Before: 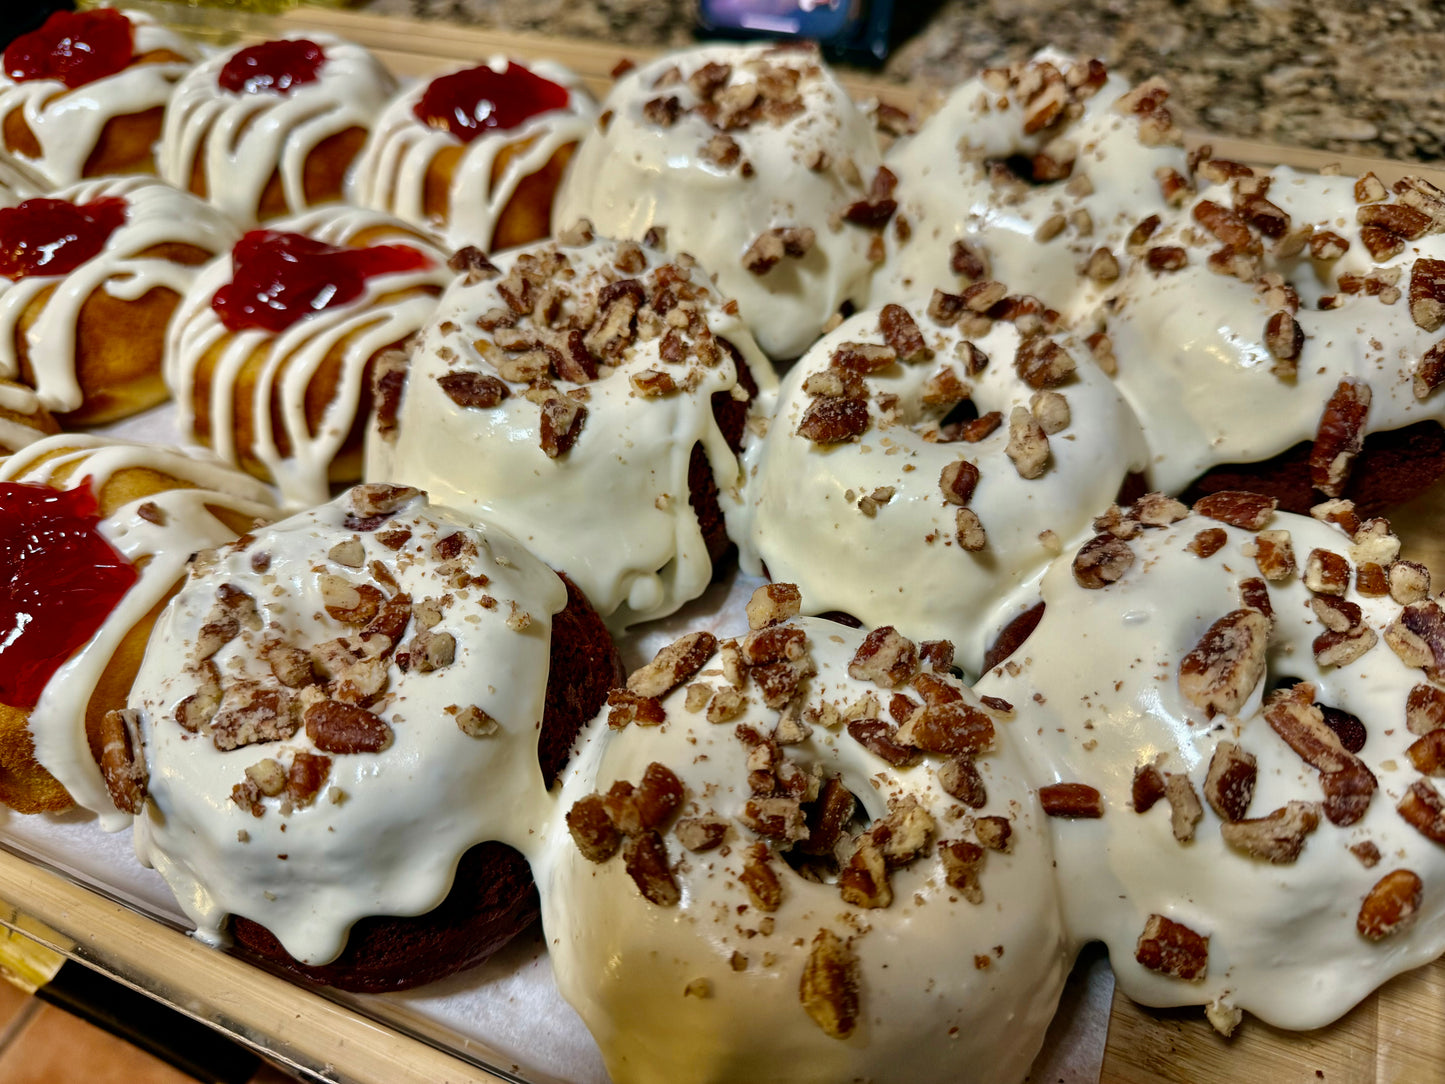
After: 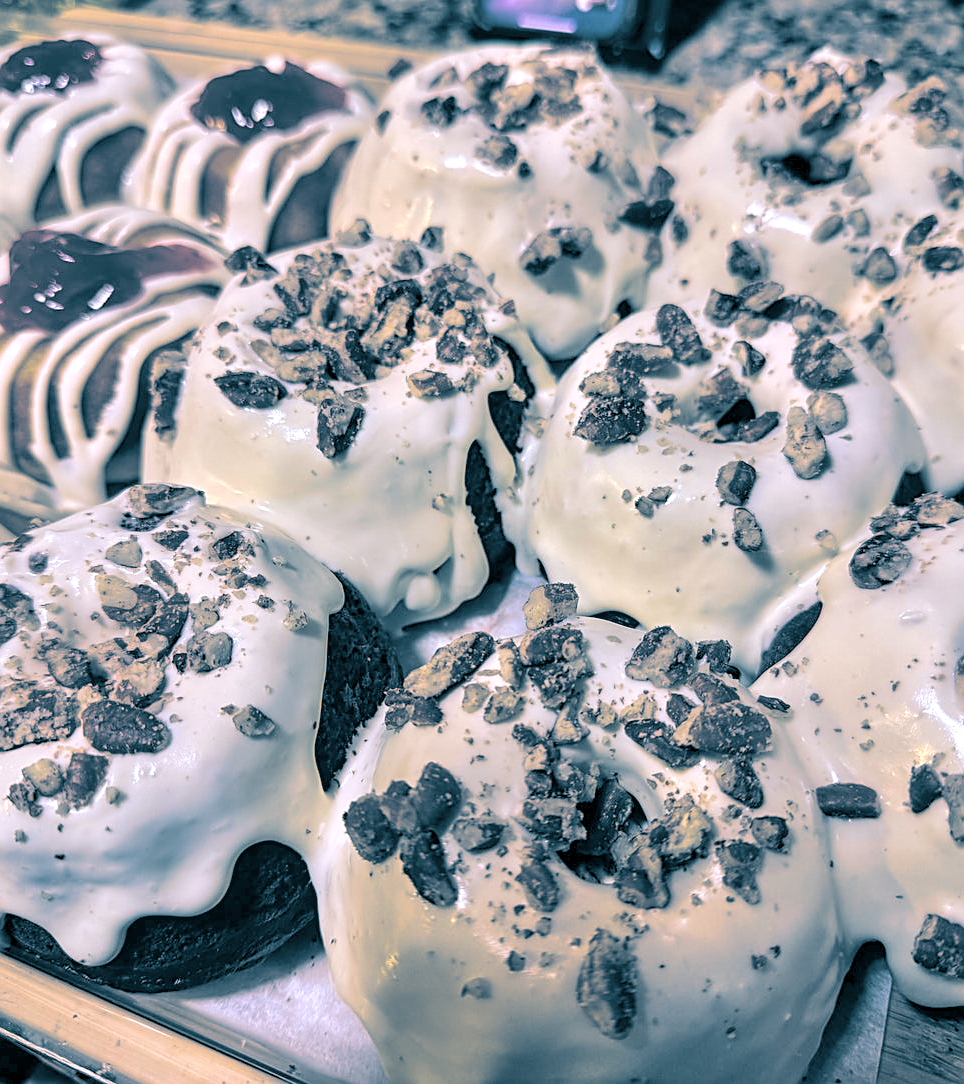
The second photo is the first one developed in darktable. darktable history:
contrast brightness saturation: brightness 0.28
crop and rotate: left 15.446%, right 17.836%
sharpen: on, module defaults
local contrast: on, module defaults
split-toning: shadows › hue 212.4°, balance -70
white balance: red 1.066, blue 1.119
